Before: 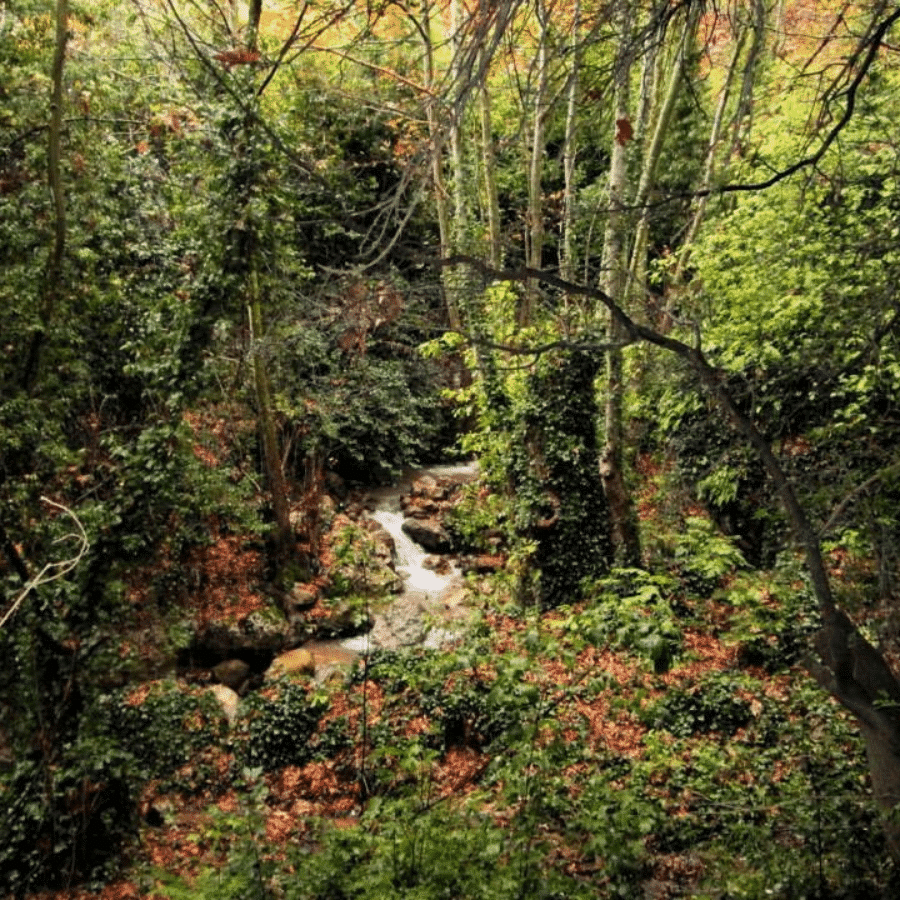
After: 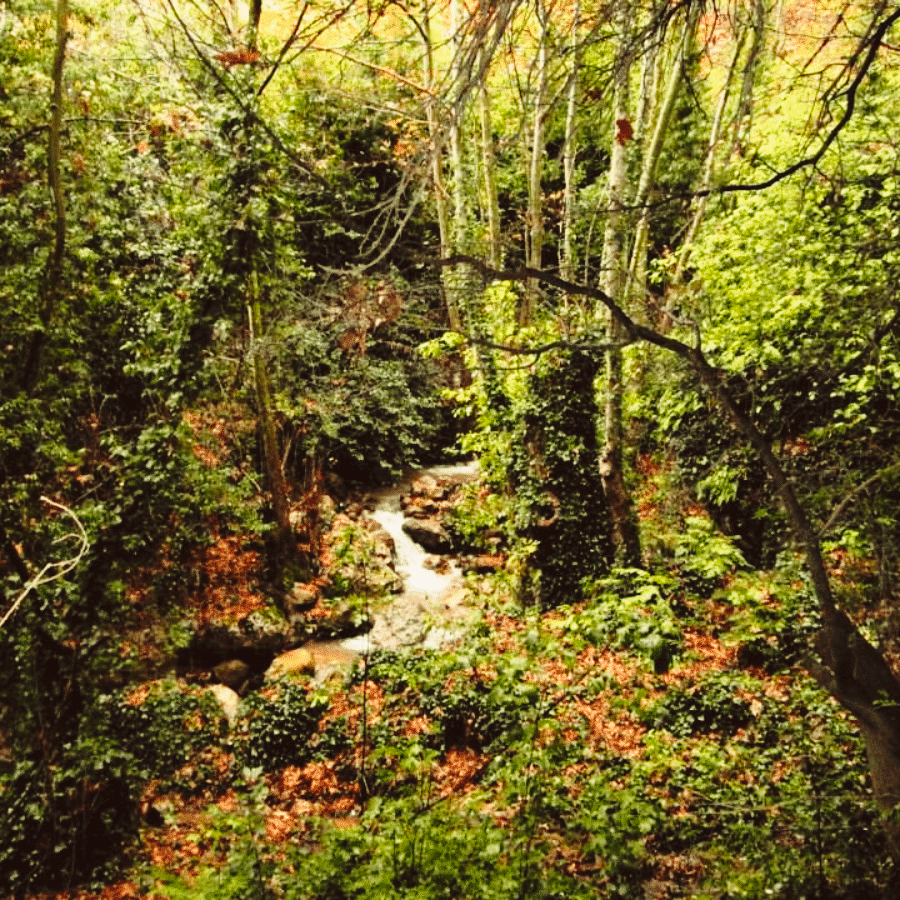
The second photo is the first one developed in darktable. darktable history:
base curve: curves: ch0 [(0, 0) (0.028, 0.03) (0.121, 0.232) (0.46, 0.748) (0.859, 0.968) (1, 1)], preserve colors none
color balance: lift [1.005, 1.002, 0.998, 0.998], gamma [1, 1.021, 1.02, 0.979], gain [0.923, 1.066, 1.056, 0.934]
